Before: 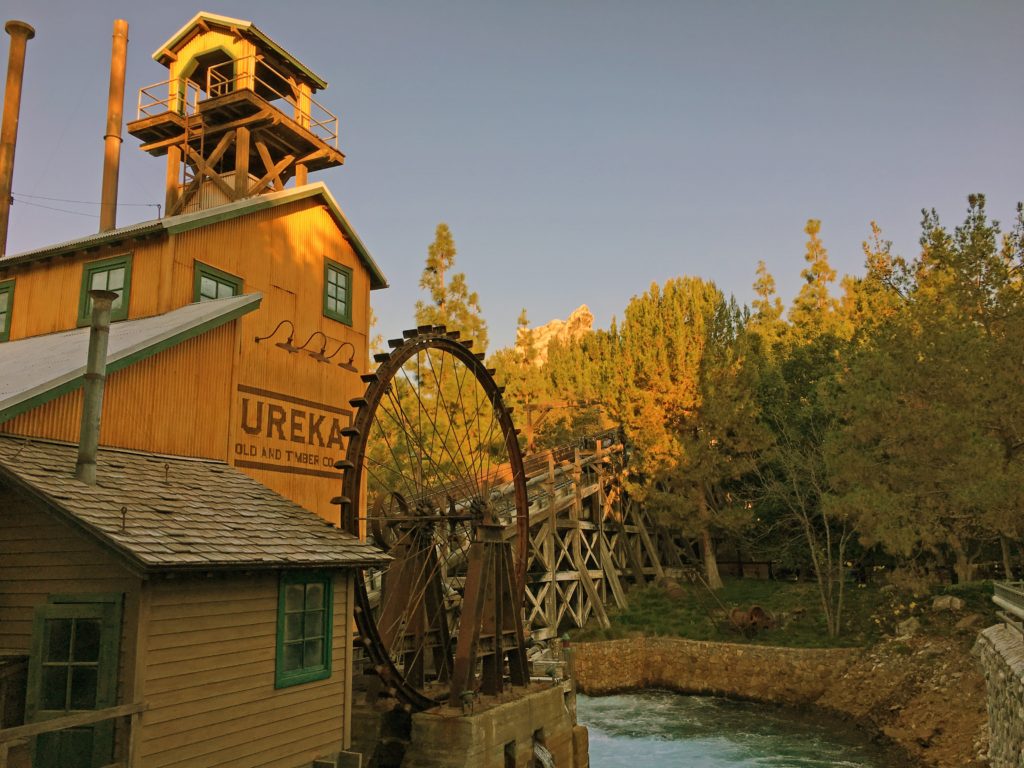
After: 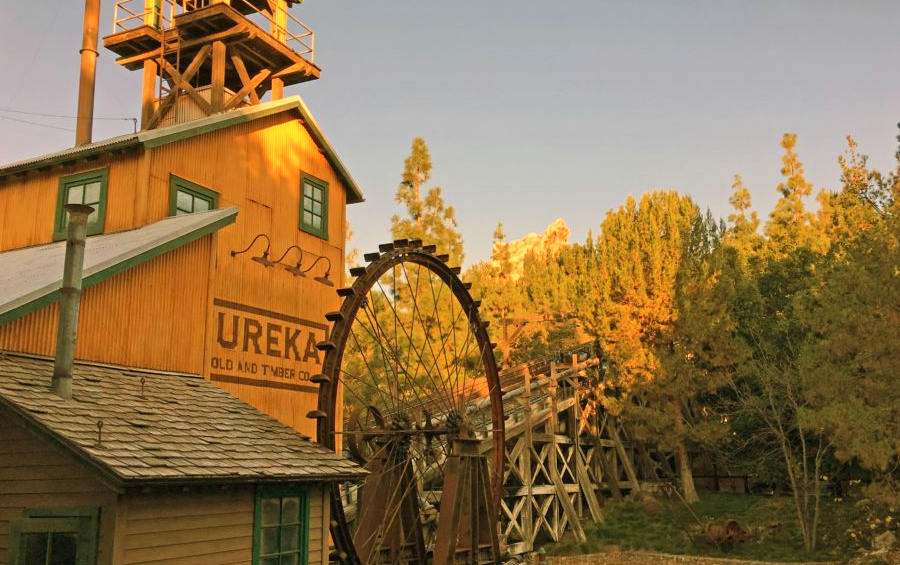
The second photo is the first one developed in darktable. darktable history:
crop and rotate: left 2.425%, top 11.305%, right 9.6%, bottom 15.08%
white balance: red 1.045, blue 0.932
exposure: exposure 0.4 EV, compensate highlight preservation false
